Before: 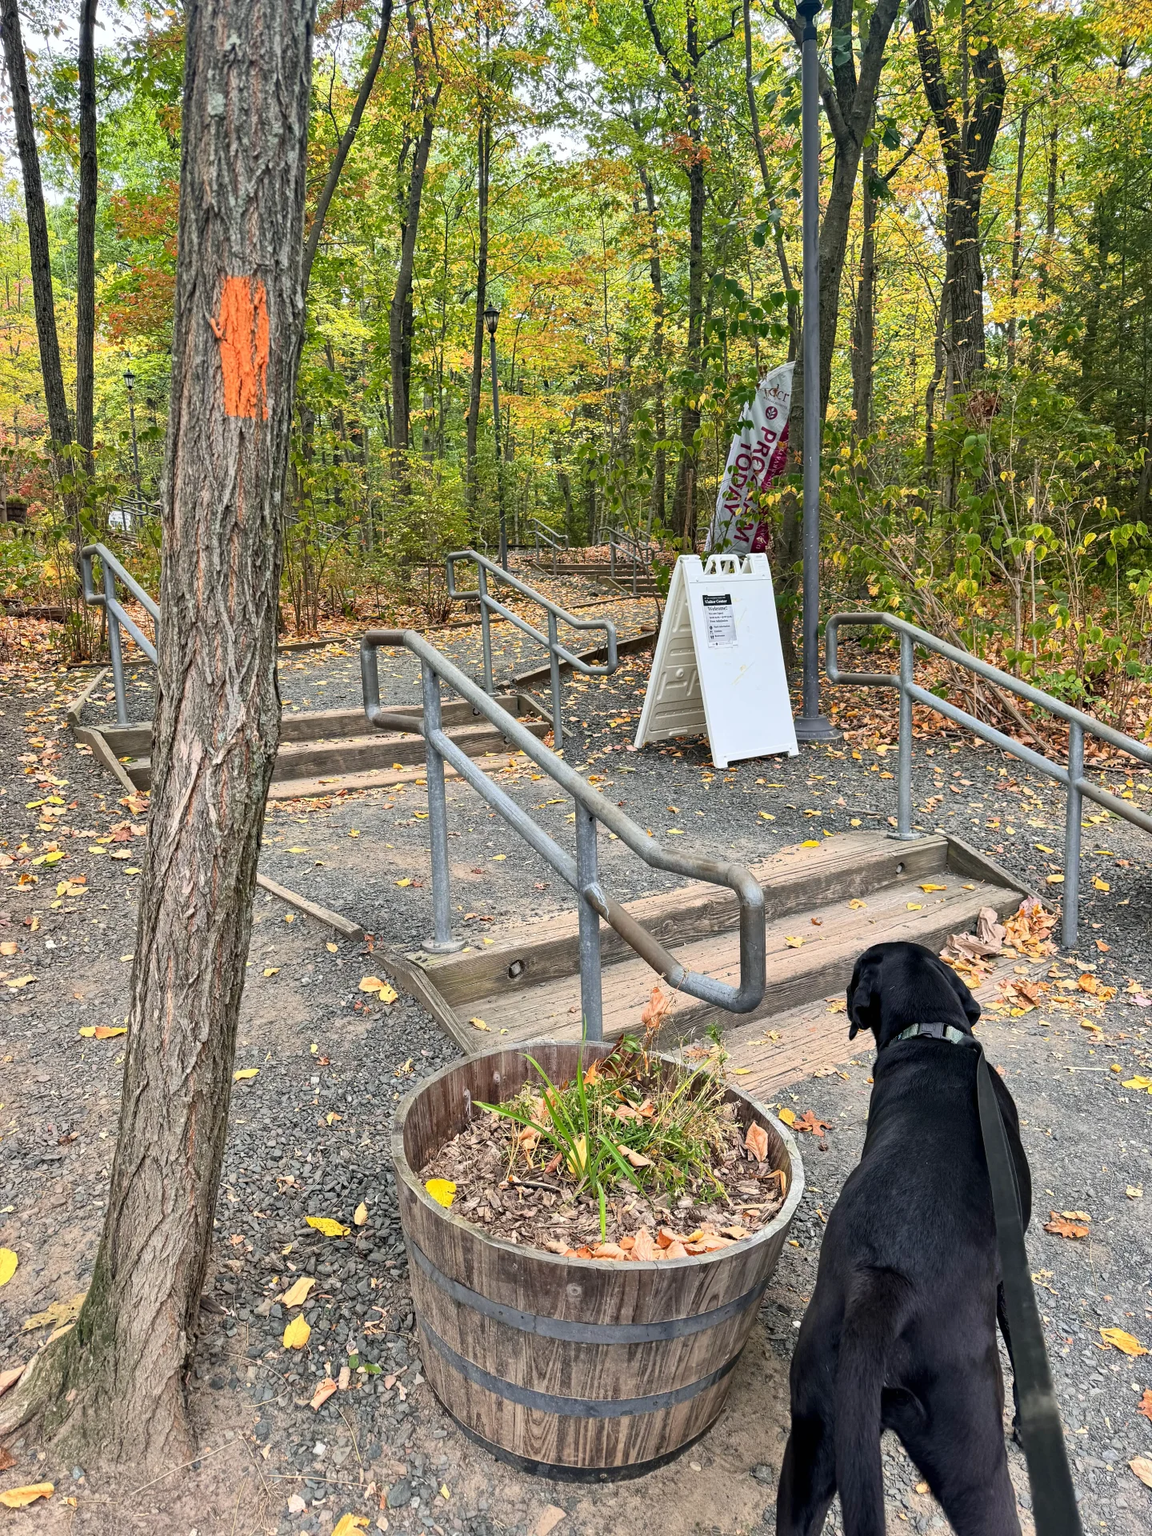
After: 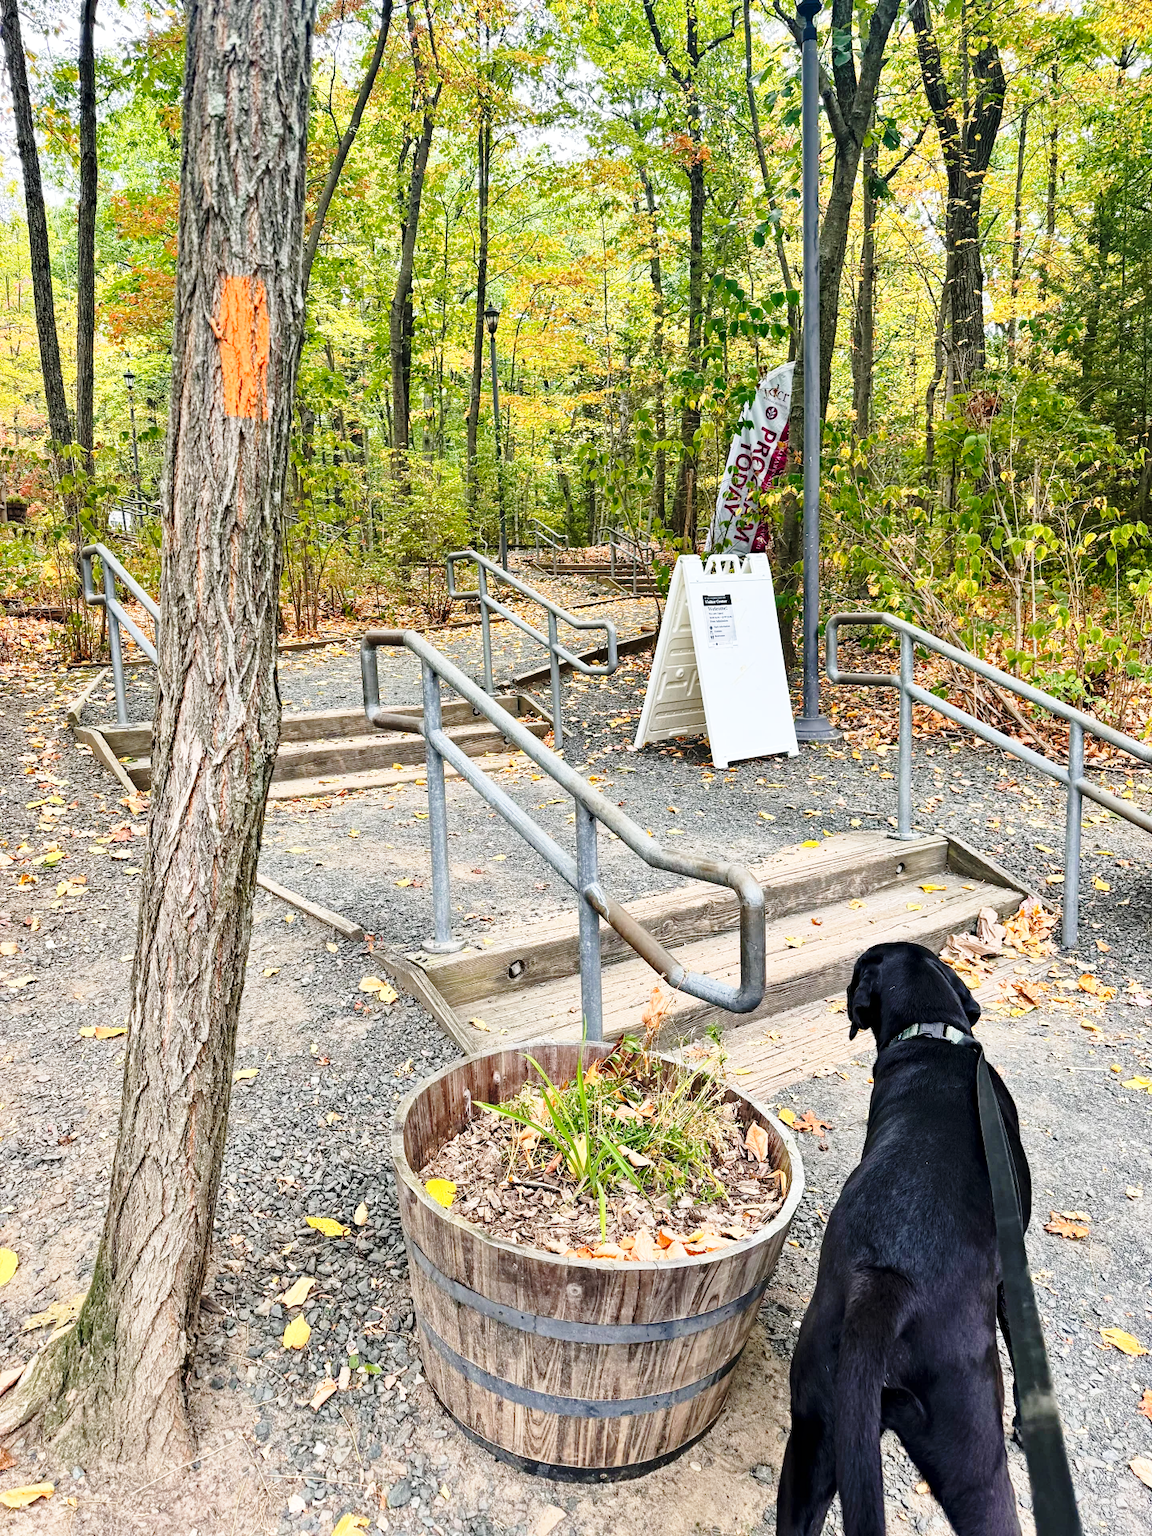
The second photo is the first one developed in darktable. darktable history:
haze removal: compatibility mode true, adaptive false
base curve: curves: ch0 [(0, 0) (0.028, 0.03) (0.121, 0.232) (0.46, 0.748) (0.859, 0.968) (1, 1)], preserve colors none
